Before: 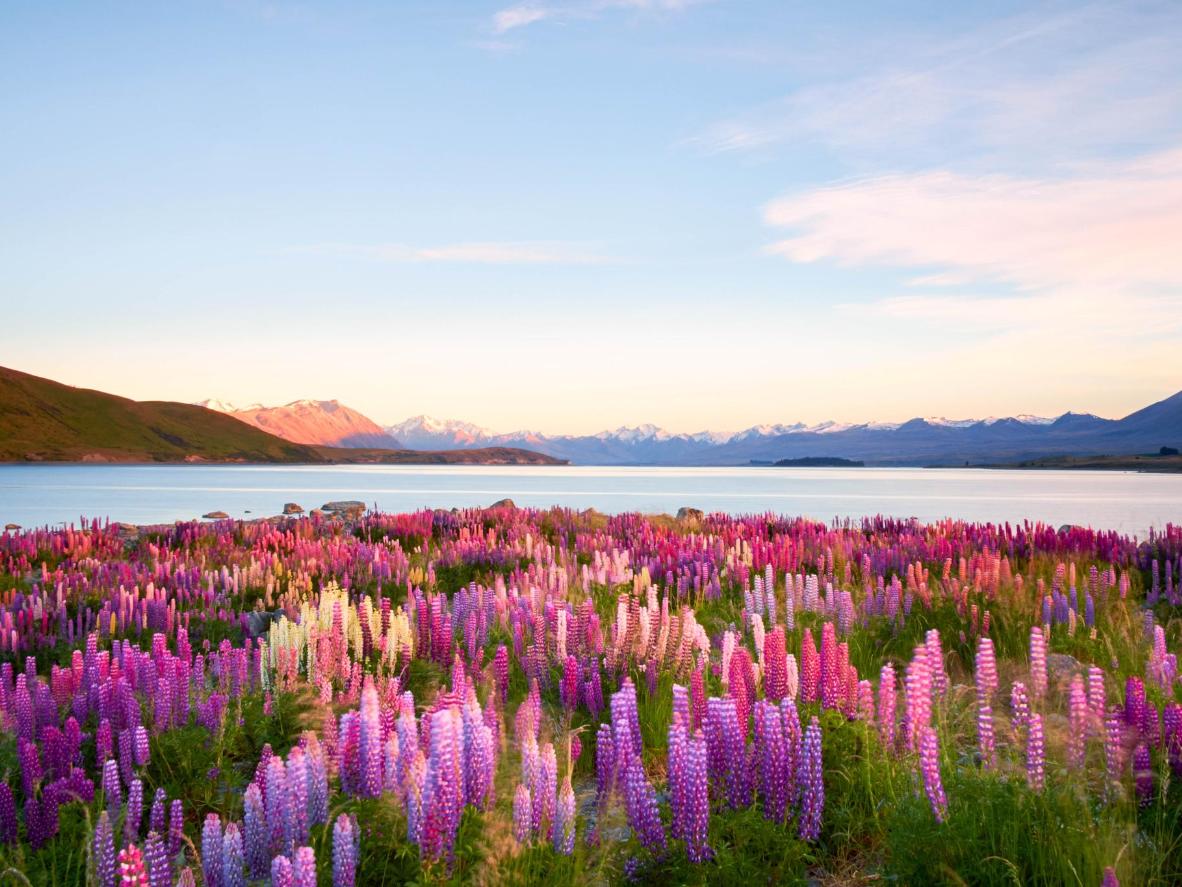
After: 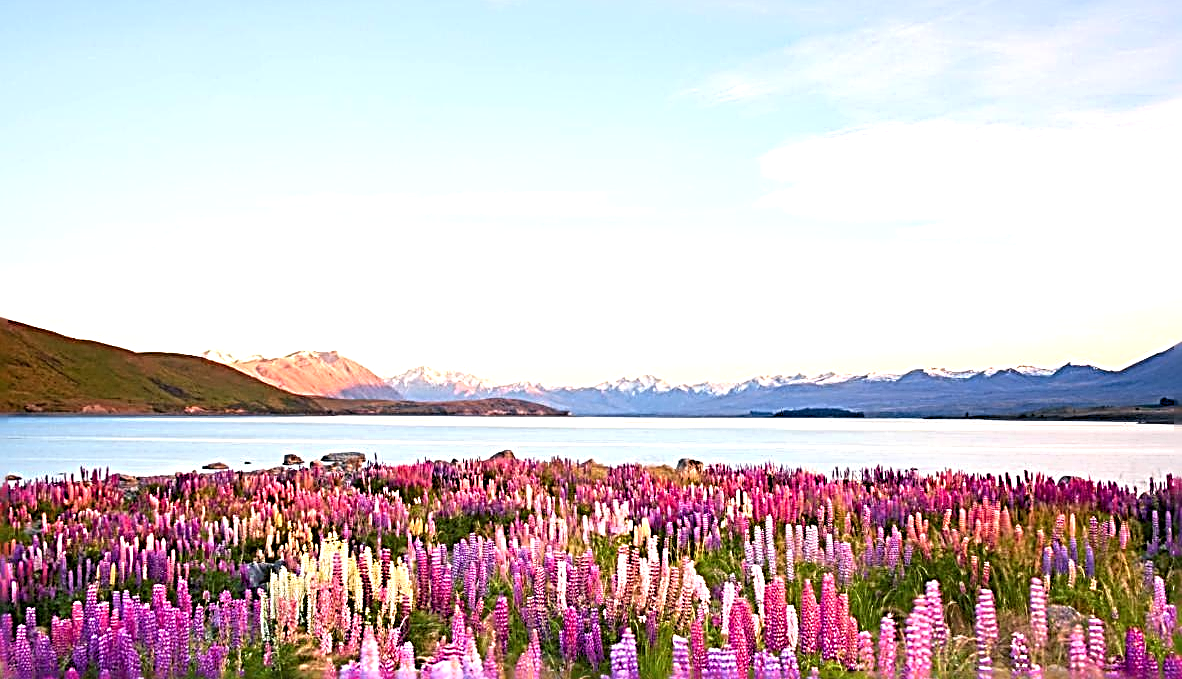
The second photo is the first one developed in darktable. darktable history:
levels: white 90.71%
sharpen: radius 3.18, amount 1.723
exposure: black level correction 0, exposure 0.5 EV, compensate highlight preservation false
crop: top 5.628%, bottom 17.789%
